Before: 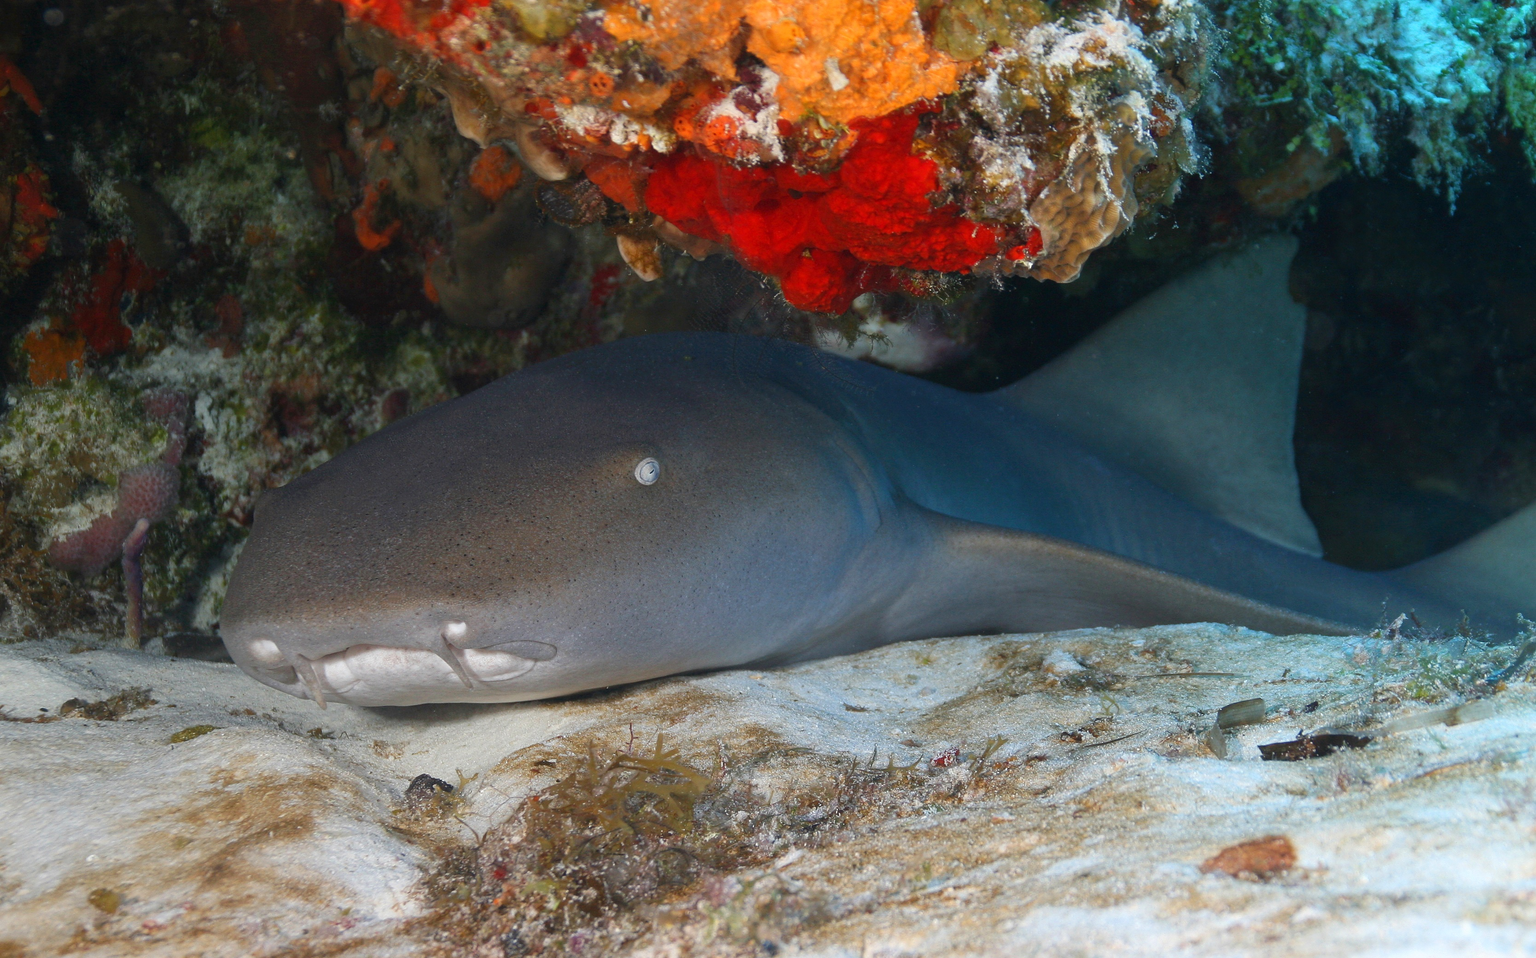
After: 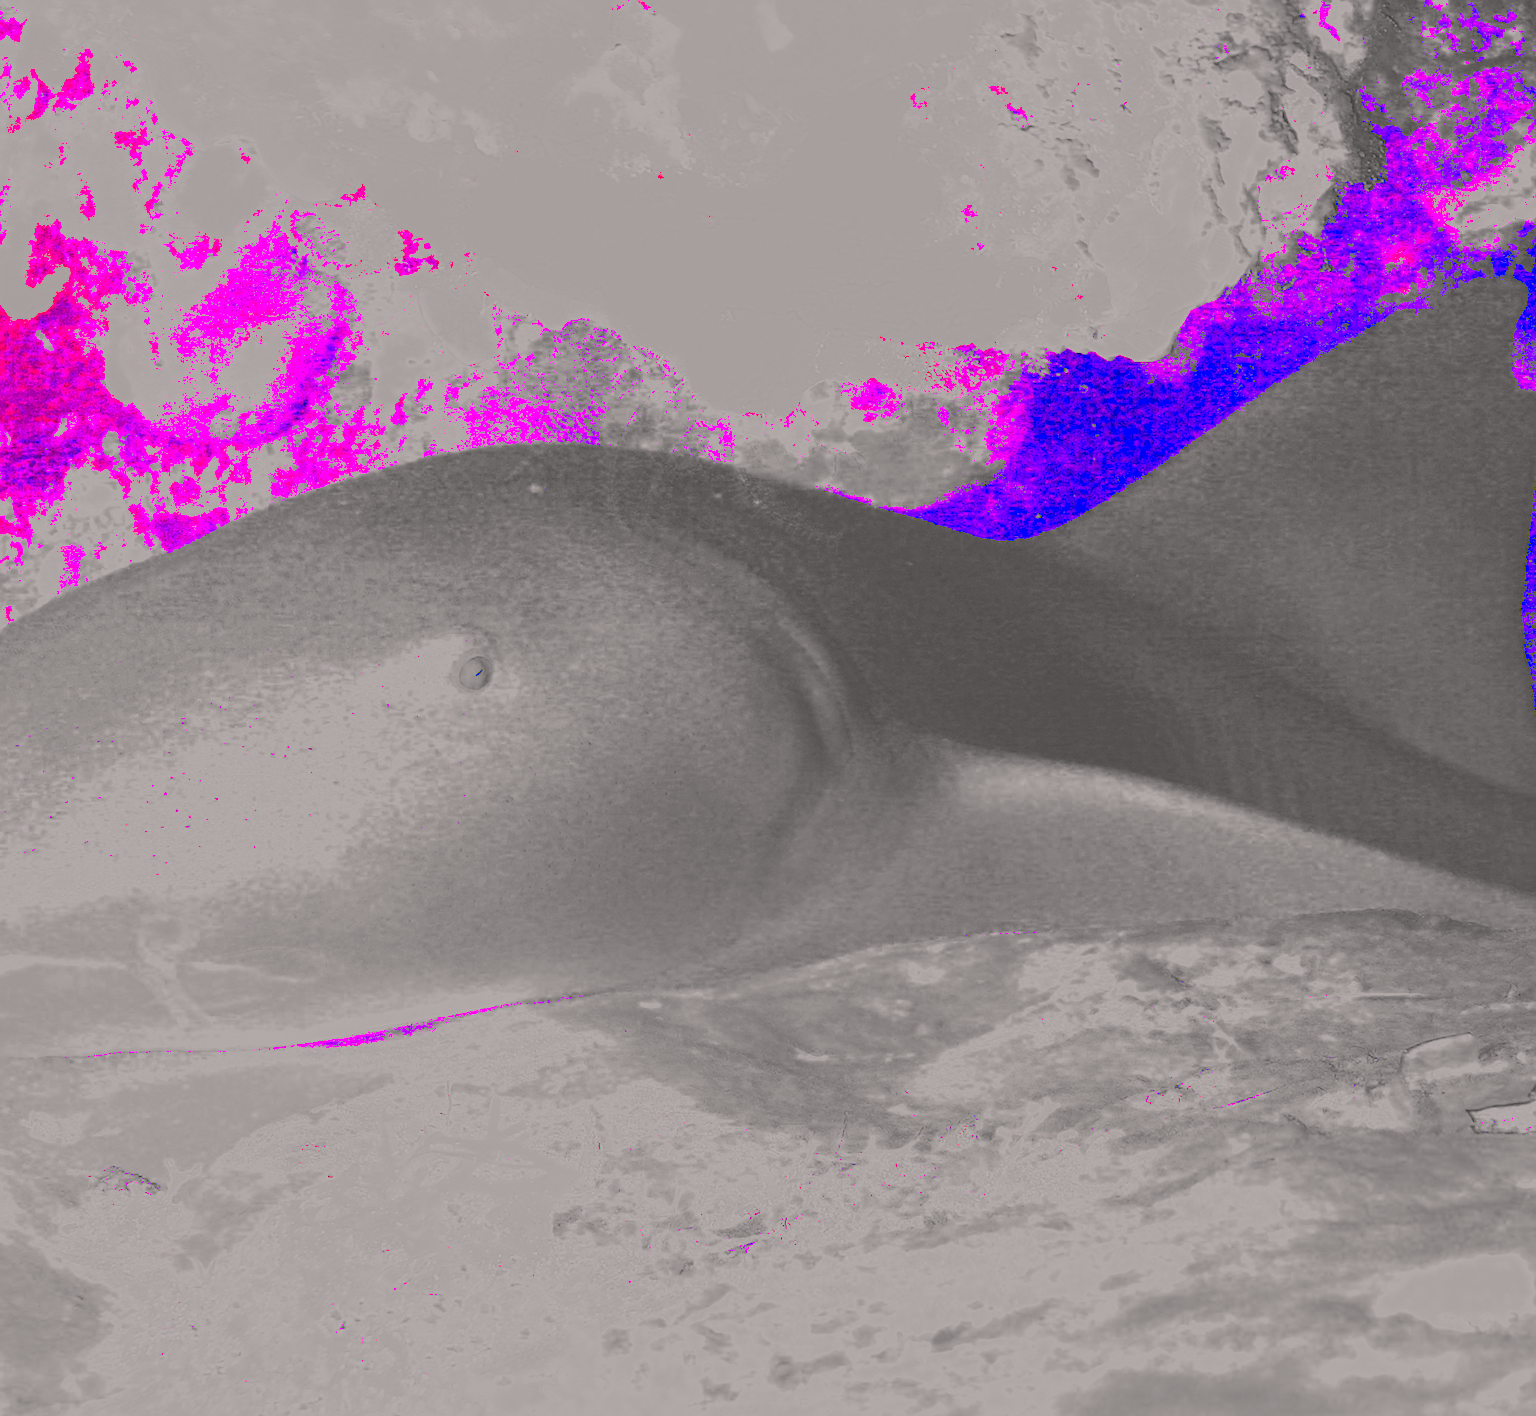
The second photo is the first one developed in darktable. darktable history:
crop and rotate: left 22.918%, top 5.629%, right 14.711%, bottom 2.247%
white balance: red 8, blue 8
rotate and perspective: rotation -0.45°, automatic cropping original format, crop left 0.008, crop right 0.992, crop top 0.012, crop bottom 0.988
contrast brightness saturation: saturation 0.18
color correction: highlights a* 3.22, highlights b* 1.93, saturation 1.19
sharpen: on, module defaults
filmic rgb: middle gray luminance 18.42%, black relative exposure -11.45 EV, white relative exposure 2.55 EV, threshold 6 EV, target black luminance 0%, hardness 8.41, latitude 99%, contrast 1.084, shadows ↔ highlights balance 0.505%, add noise in highlights 0, preserve chrominance max RGB, color science v3 (2019), use custom middle-gray values true, iterations of high-quality reconstruction 0, contrast in highlights soft, enable highlight reconstruction true
graduated density: rotation -180°, offset 27.42
